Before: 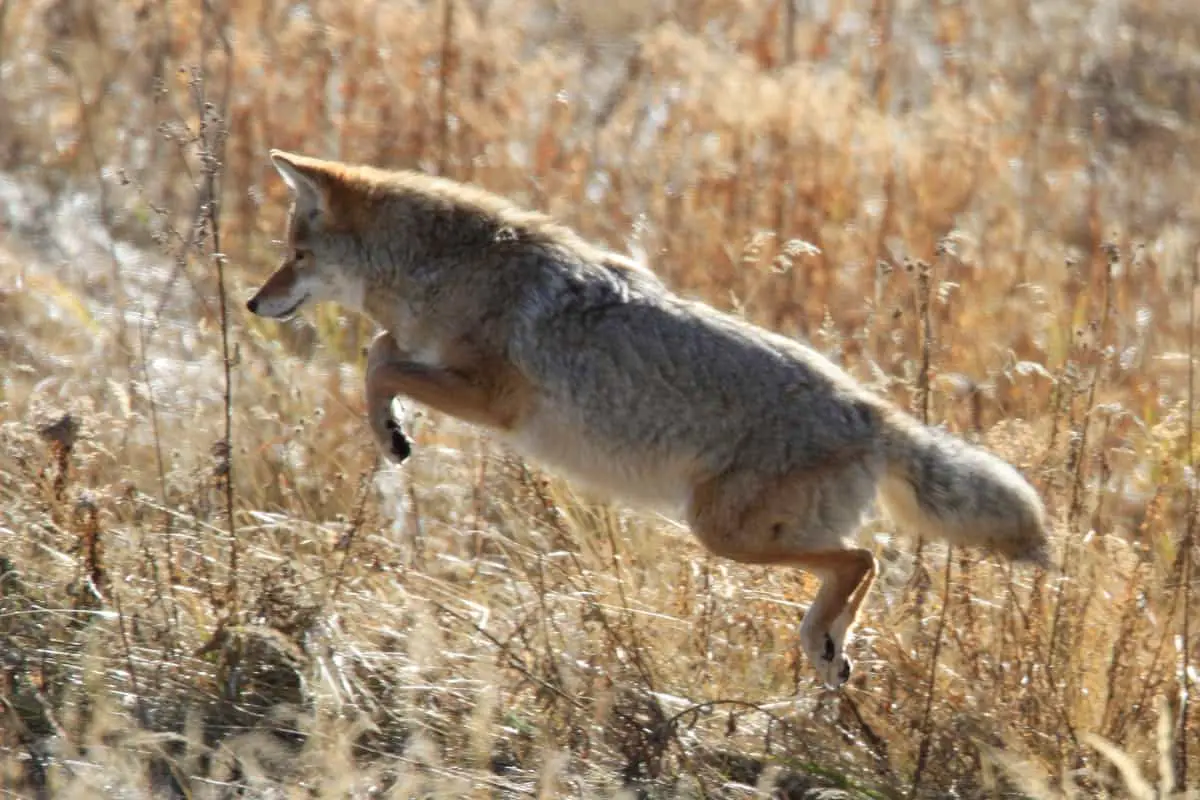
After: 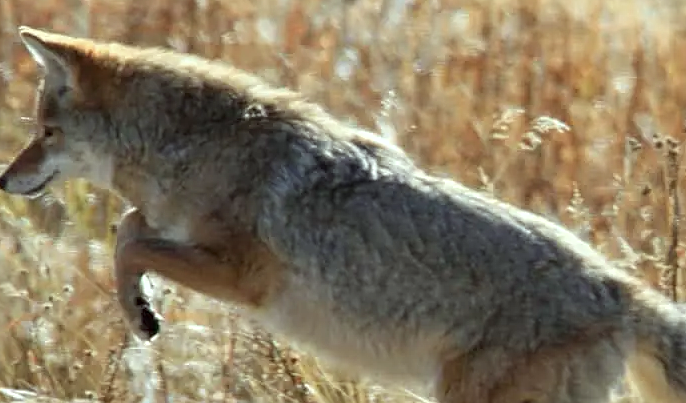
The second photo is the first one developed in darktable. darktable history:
sharpen: radius 2.529, amount 0.323
crop: left 20.932%, top 15.471%, right 21.848%, bottom 34.081%
local contrast: highlights 100%, shadows 100%, detail 120%, midtone range 0.2
color correction: highlights a* -6.69, highlights b* 0.49
